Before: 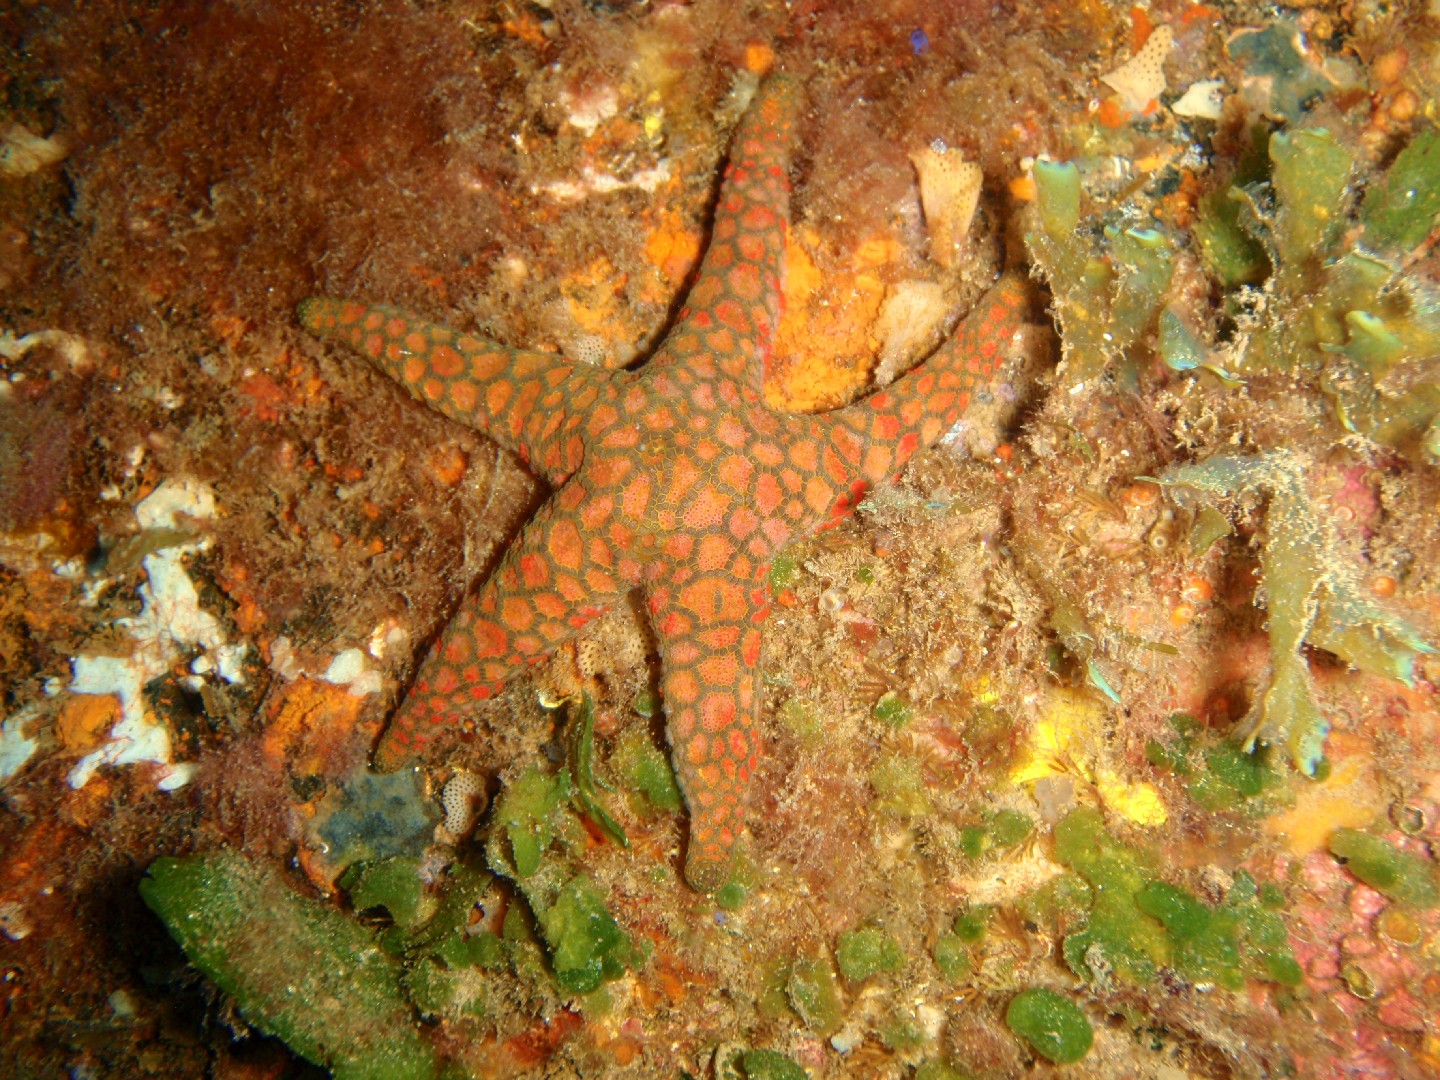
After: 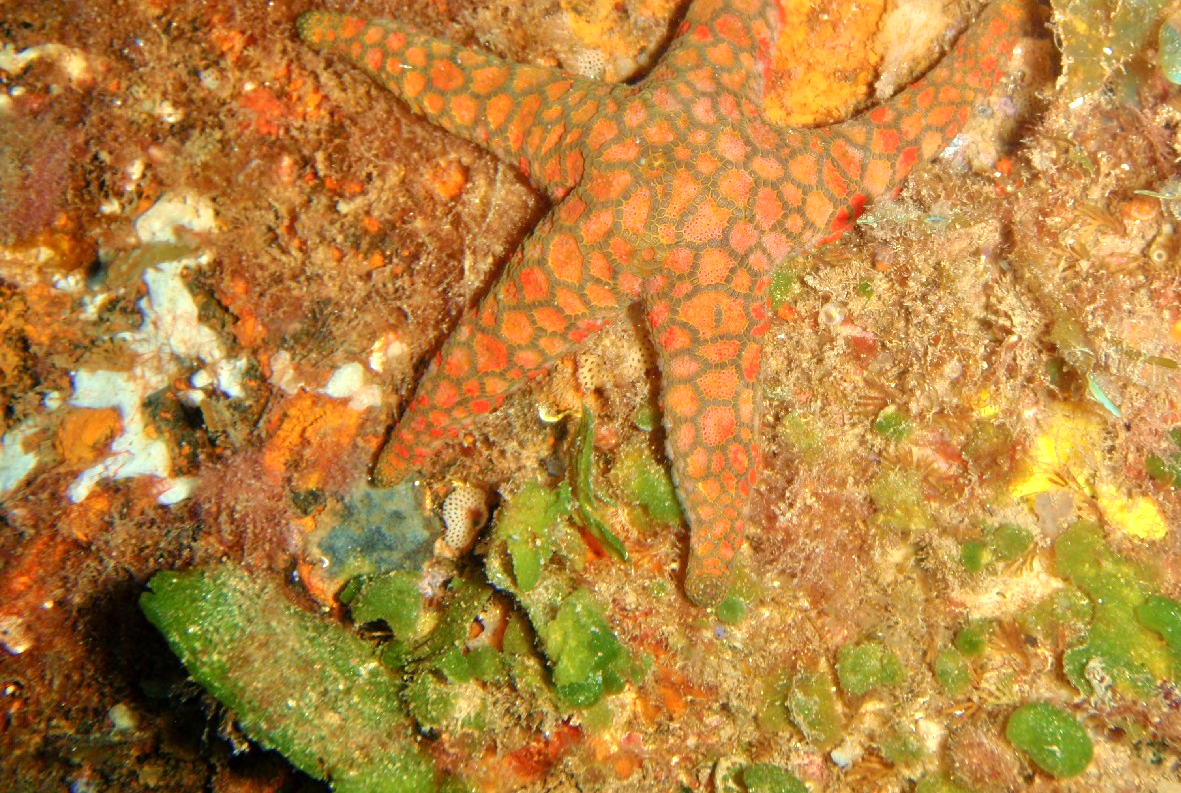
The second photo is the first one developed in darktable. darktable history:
tone equalizer: -7 EV 0.15 EV, -6 EV 0.6 EV, -5 EV 1.15 EV, -4 EV 1.33 EV, -3 EV 1.15 EV, -2 EV 0.6 EV, -1 EV 0.15 EV, mask exposure compensation -0.5 EV
crop: top 26.531%, right 17.959%
